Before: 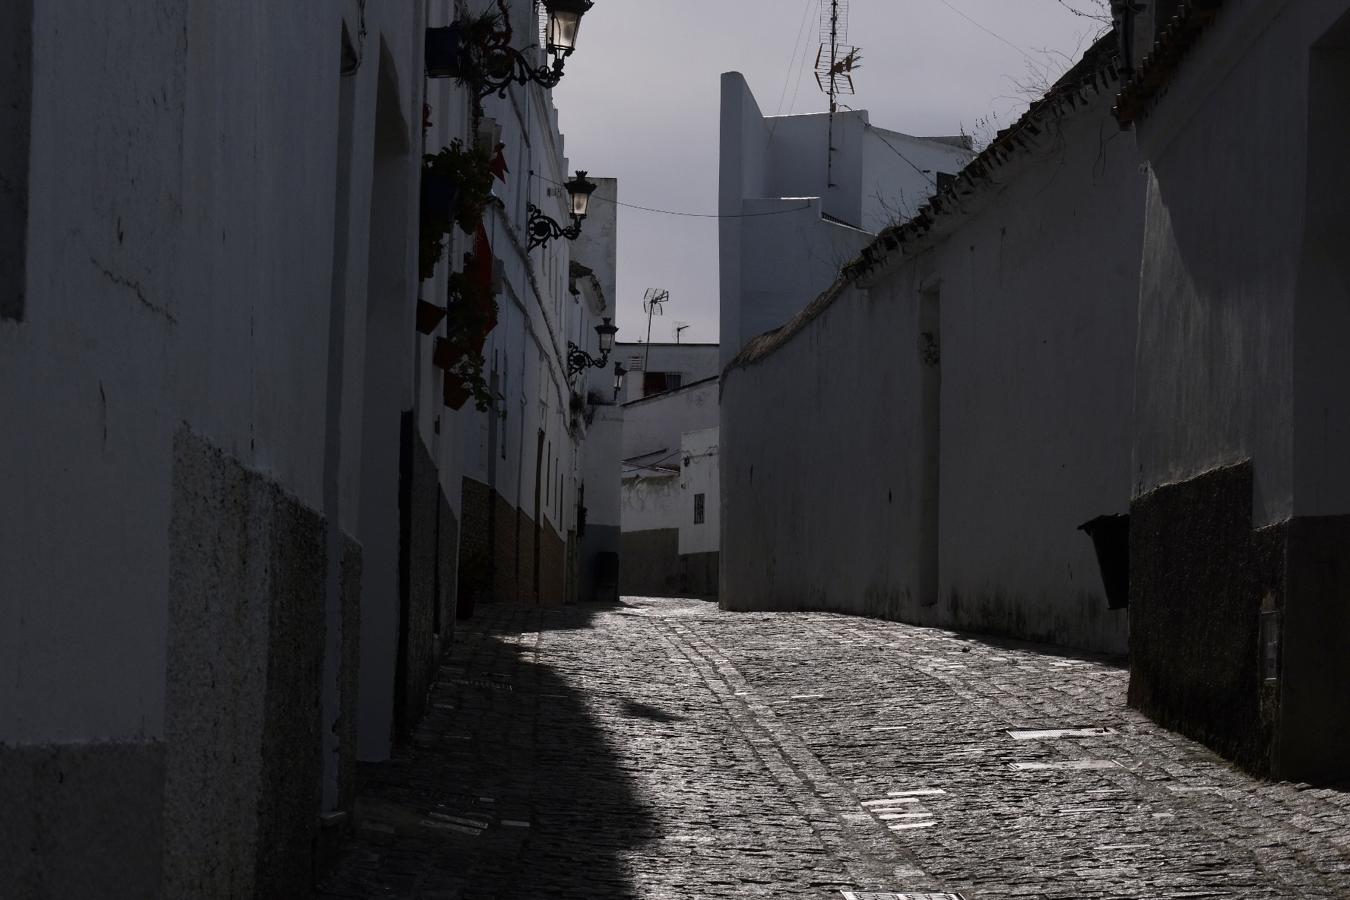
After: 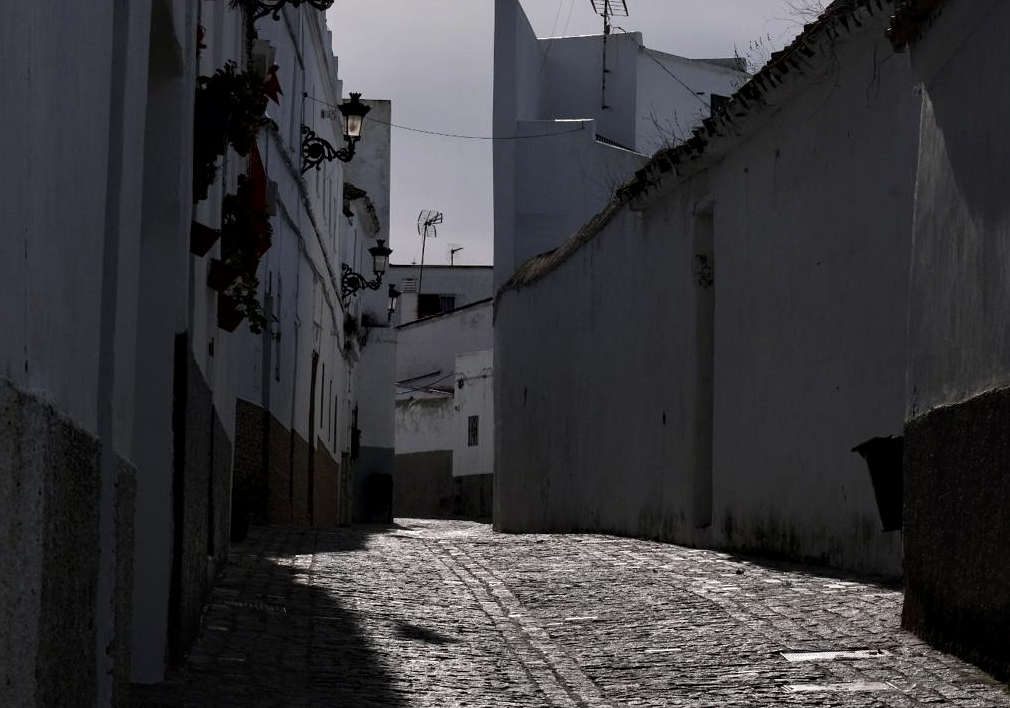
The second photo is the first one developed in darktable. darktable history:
contrast equalizer: octaves 7, y [[0.6 ×6], [0.55 ×6], [0 ×6], [0 ×6], [0 ×6]], mix 0.318
crop: left 16.775%, top 8.772%, right 8.385%, bottom 12.497%
